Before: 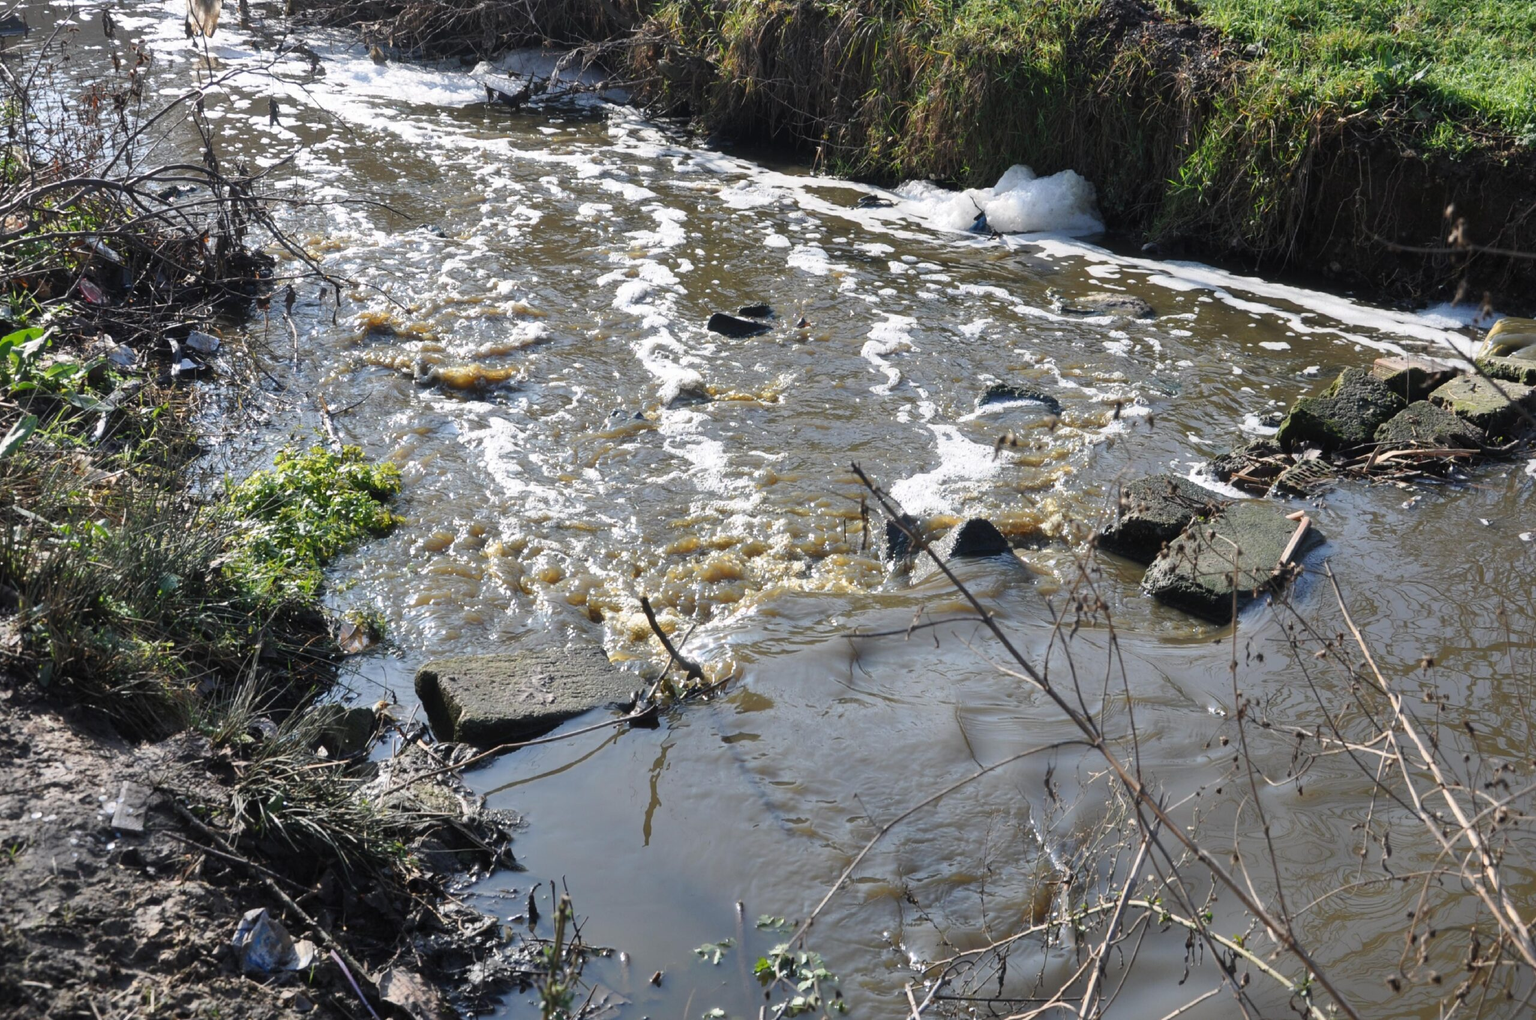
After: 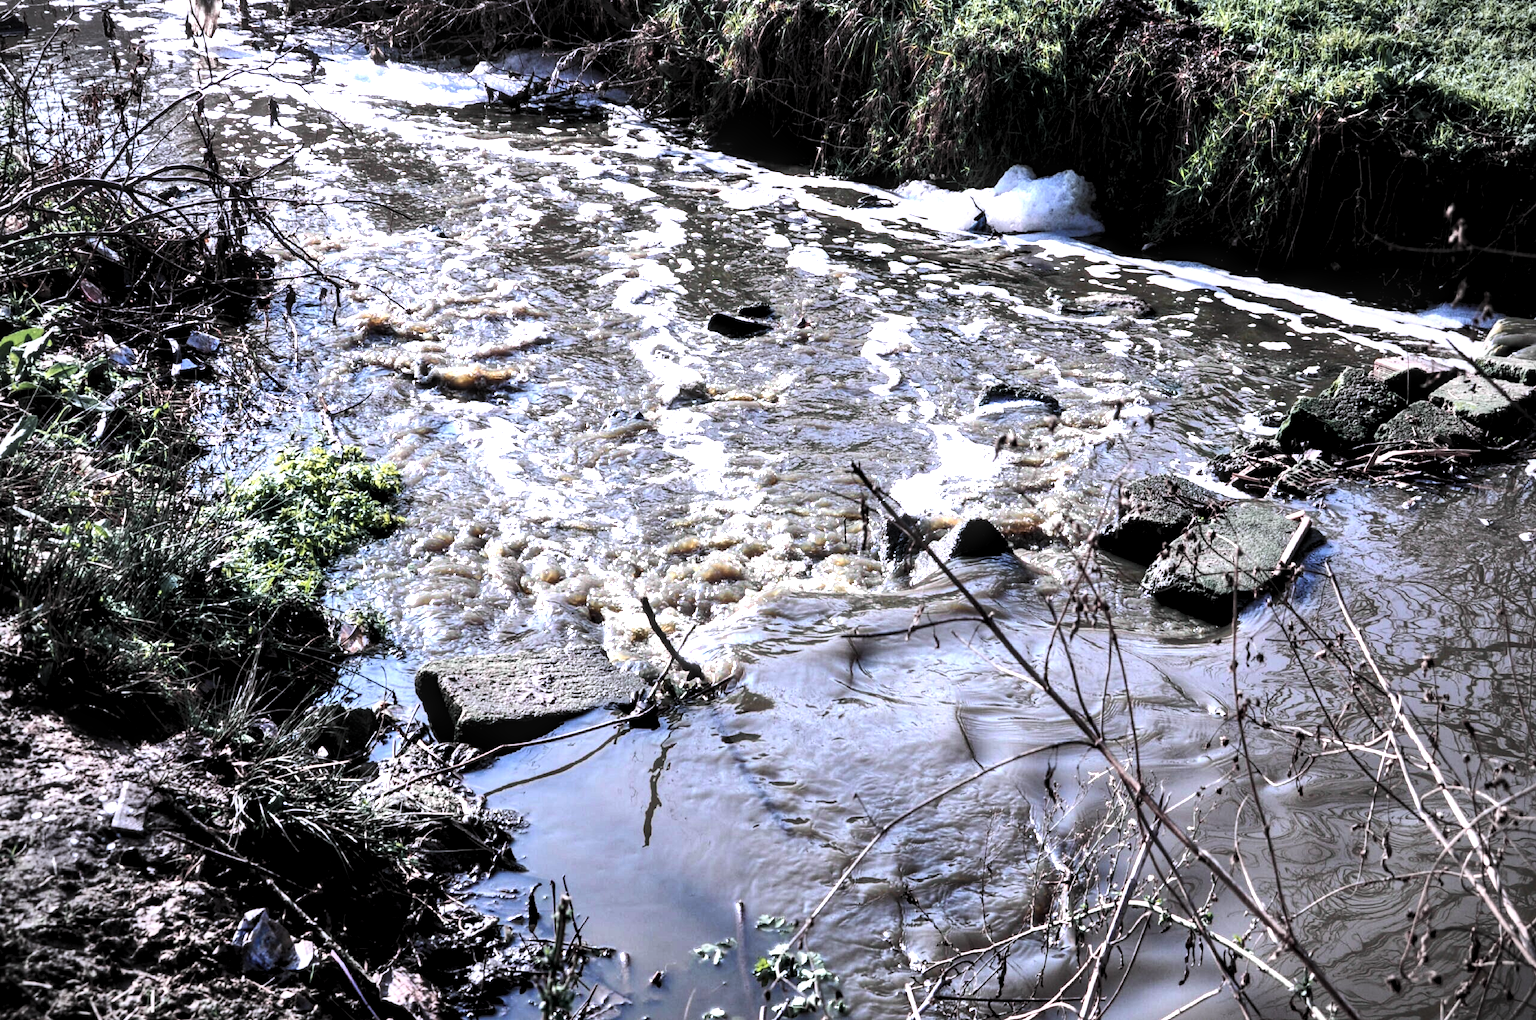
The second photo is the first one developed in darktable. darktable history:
vignetting: on, module defaults
levels: levels [0.129, 0.519, 0.867]
color calibration: illuminant as shot in camera, x 0.379, y 0.396, temperature 4138.76 K
local contrast: detail 140%
tone curve: curves: ch0 [(0, 0.026) (0.172, 0.194) (0.398, 0.437) (0.469, 0.544) (0.612, 0.741) (0.845, 0.926) (1, 0.968)]; ch1 [(0, 0) (0.437, 0.453) (0.472, 0.467) (0.502, 0.502) (0.531, 0.546) (0.574, 0.583) (0.617, 0.64) (0.699, 0.749) (0.859, 0.919) (1, 1)]; ch2 [(0, 0) (0.33, 0.301) (0.421, 0.443) (0.476, 0.502) (0.511, 0.504) (0.553, 0.553) (0.595, 0.586) (0.664, 0.664) (1, 1)], color space Lab, independent channels, preserve colors none
